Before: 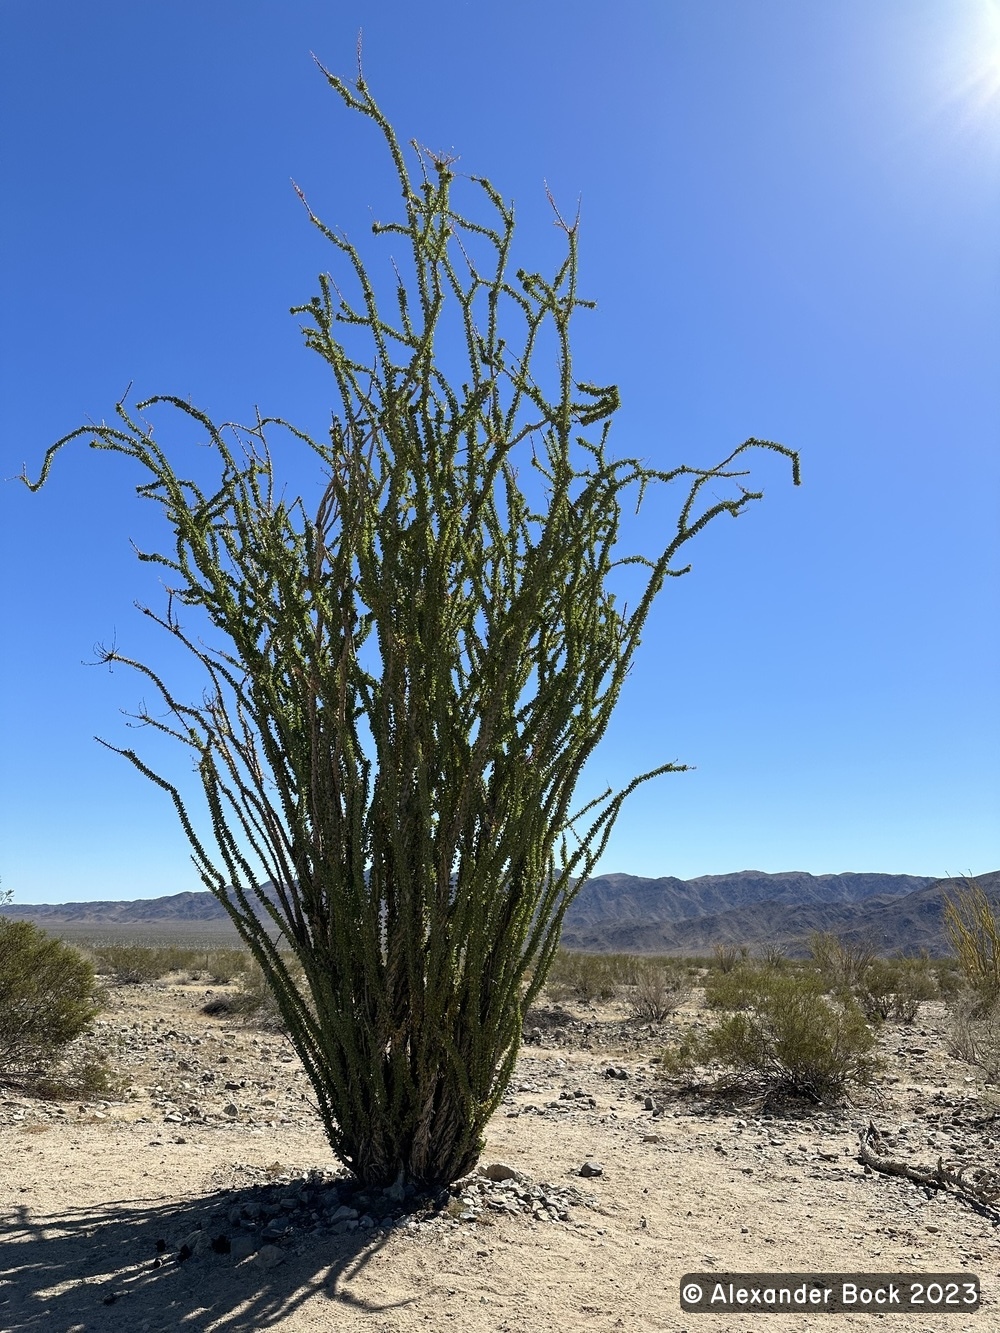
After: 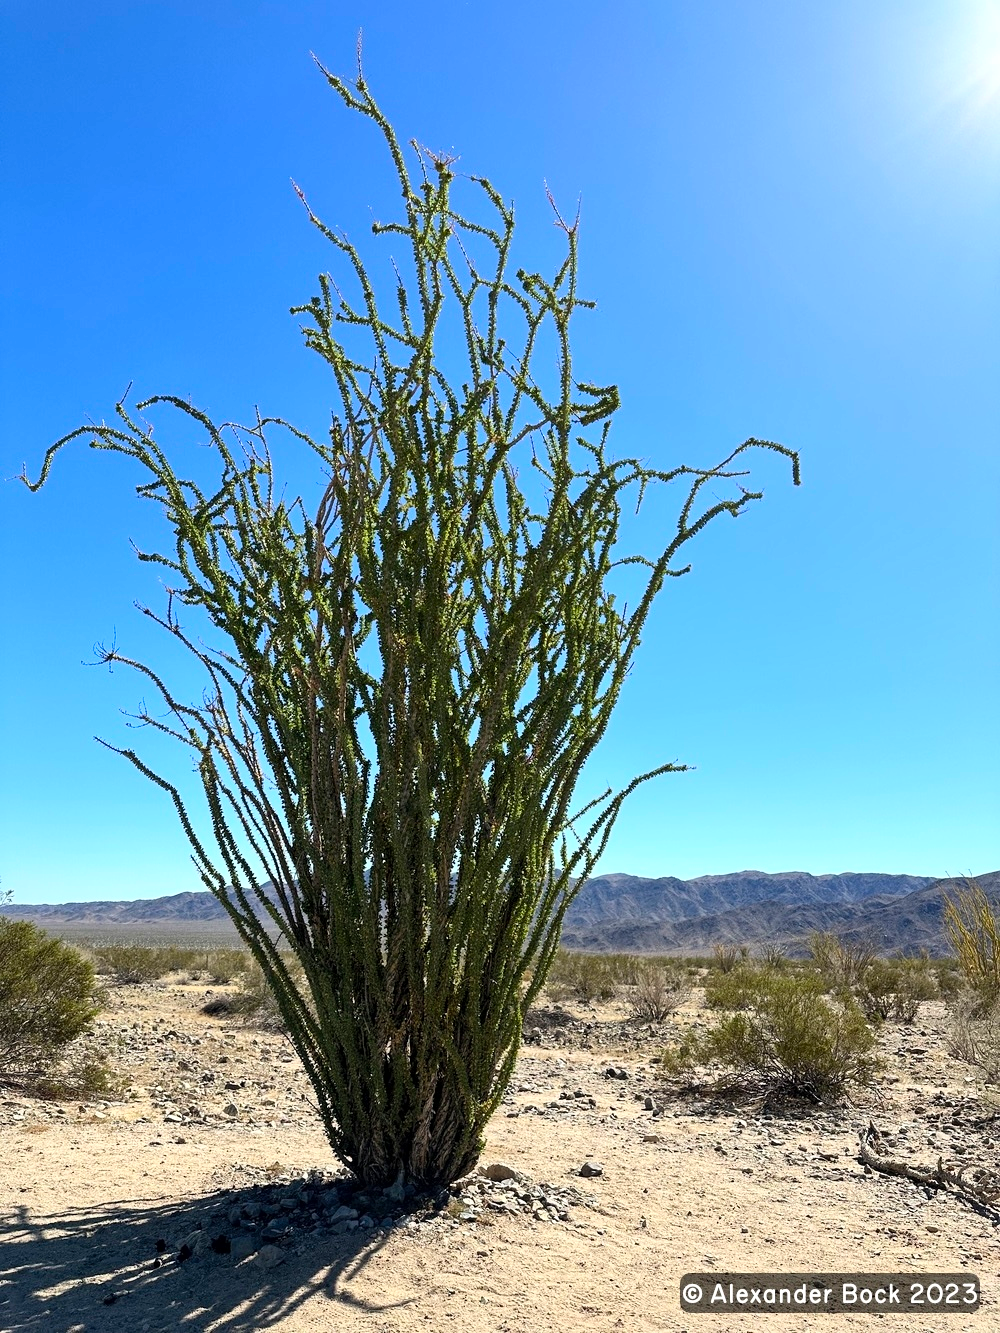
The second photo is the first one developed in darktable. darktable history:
contrast brightness saturation: contrast 0.197, brightness 0.155, saturation 0.222
local contrast: mode bilateral grid, contrast 21, coarseness 50, detail 130%, midtone range 0.2
